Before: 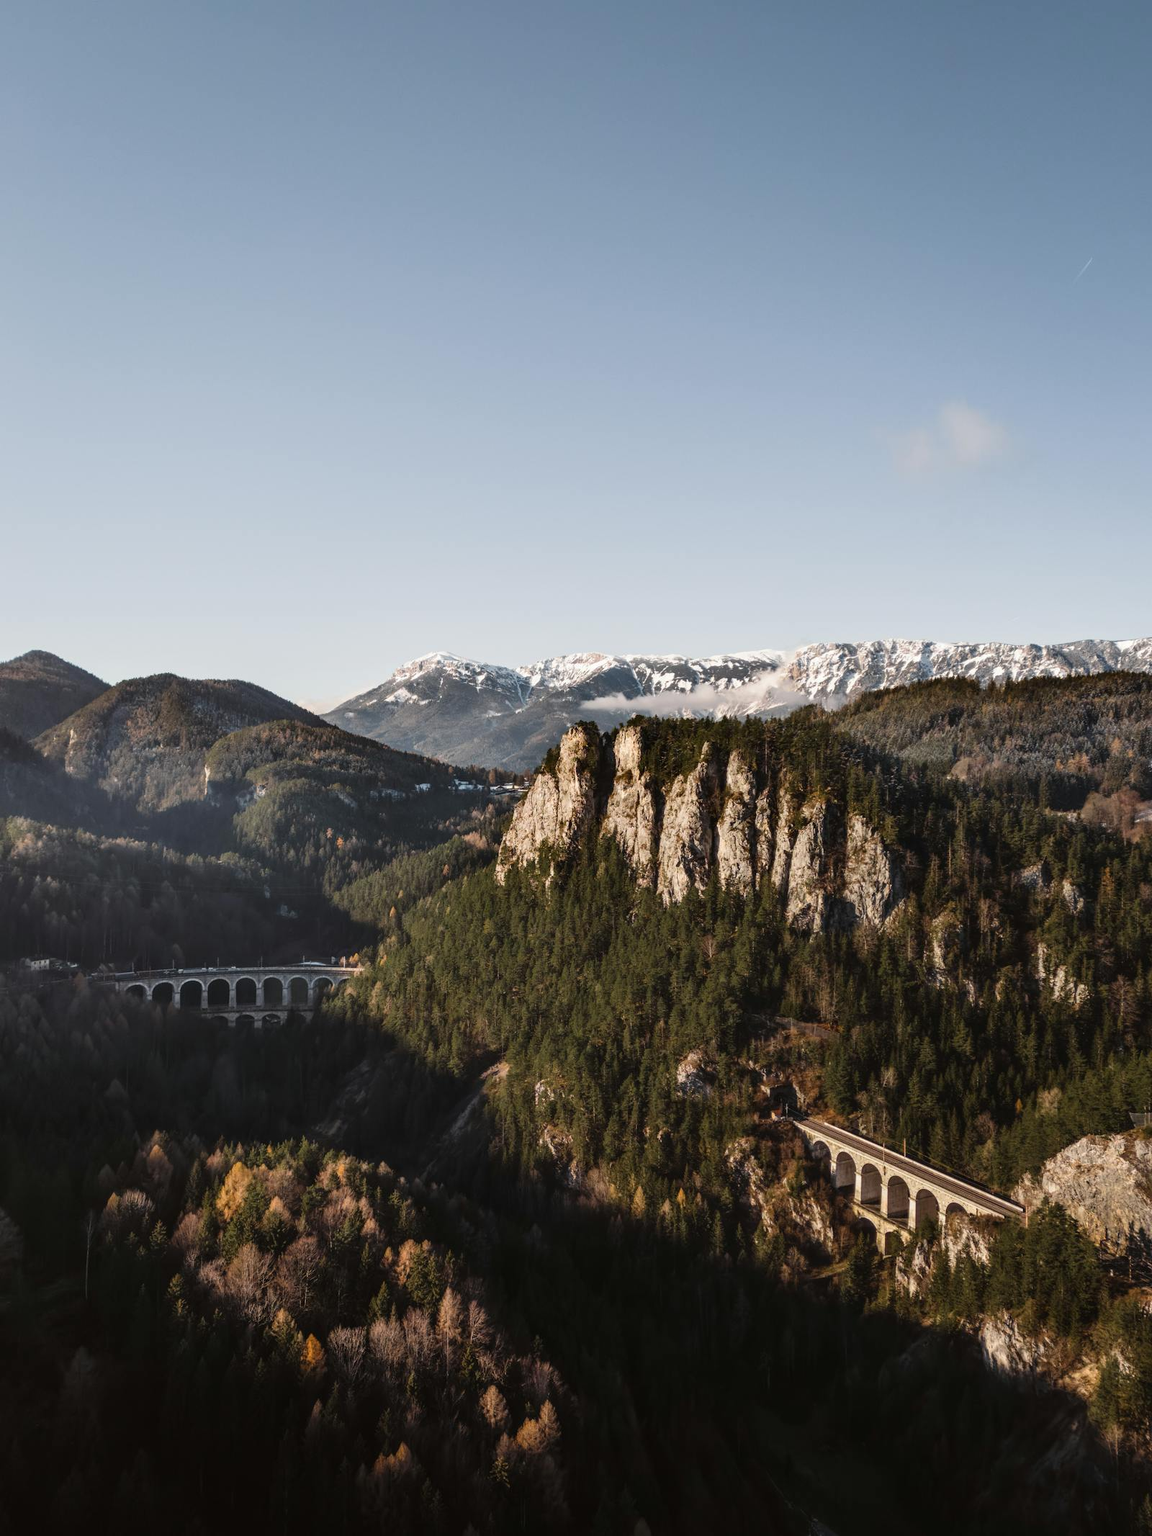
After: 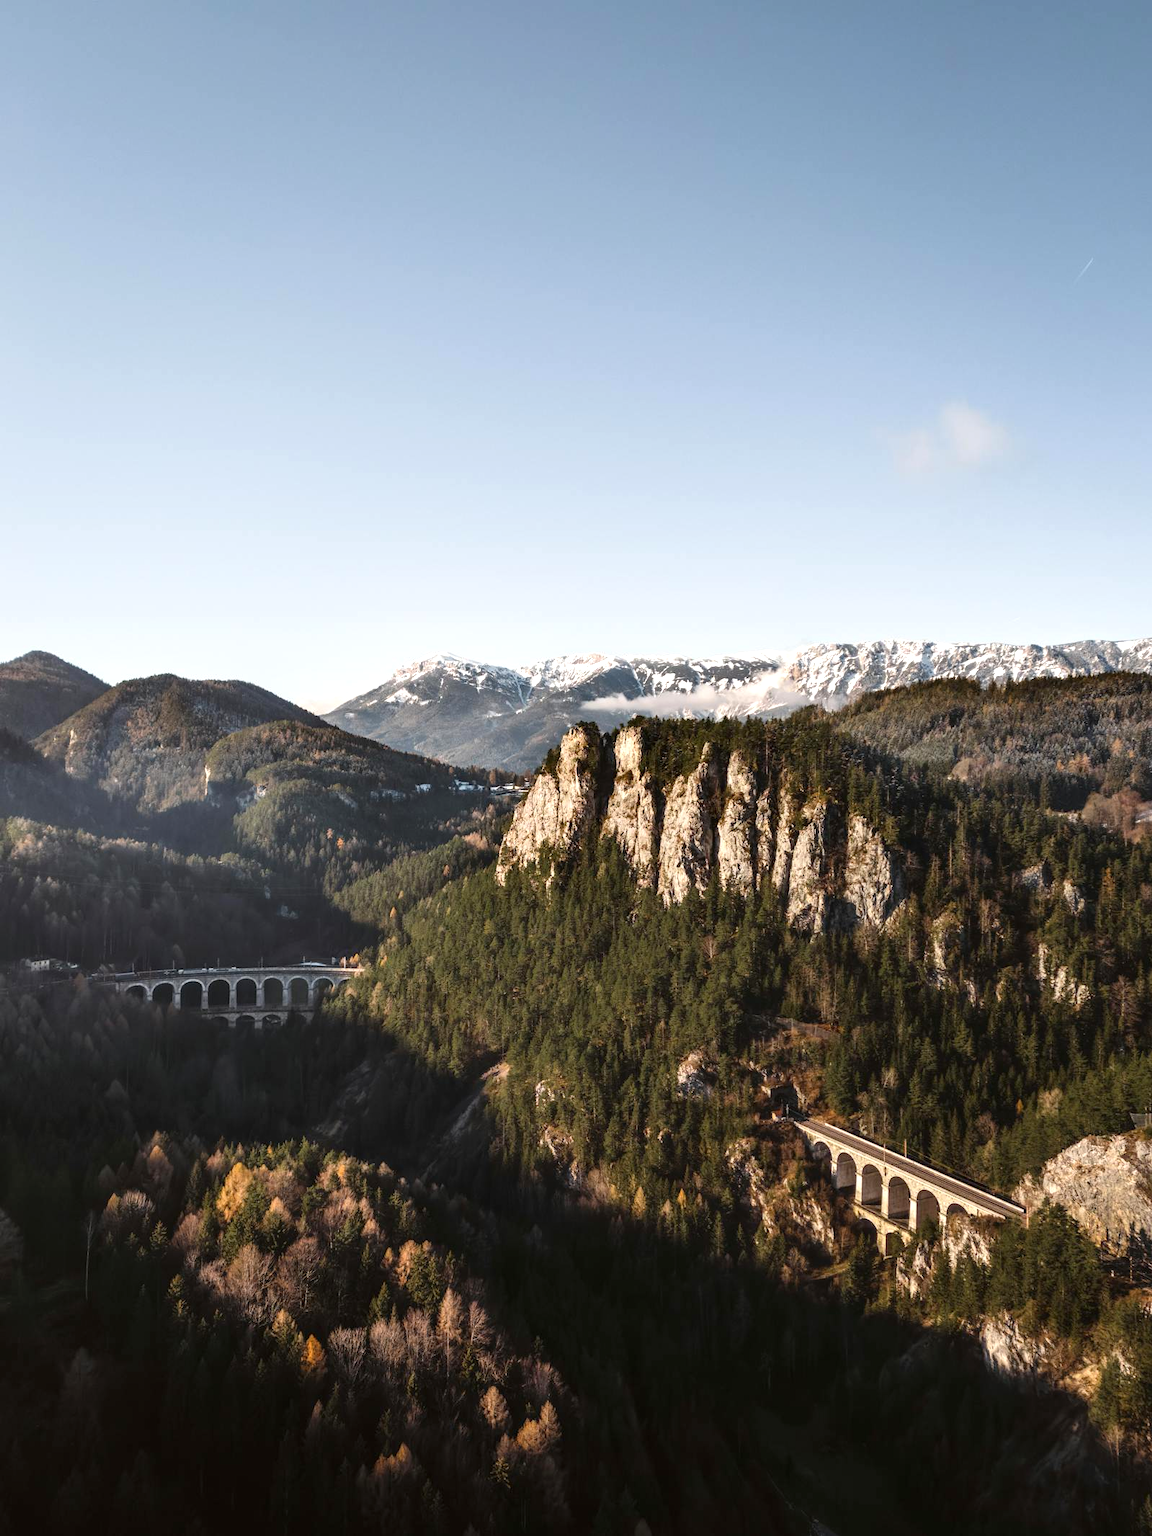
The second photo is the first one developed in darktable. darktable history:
crop: left 0.059%
exposure: black level correction 0.001, exposure 0.498 EV, compensate exposure bias true, compensate highlight preservation false
